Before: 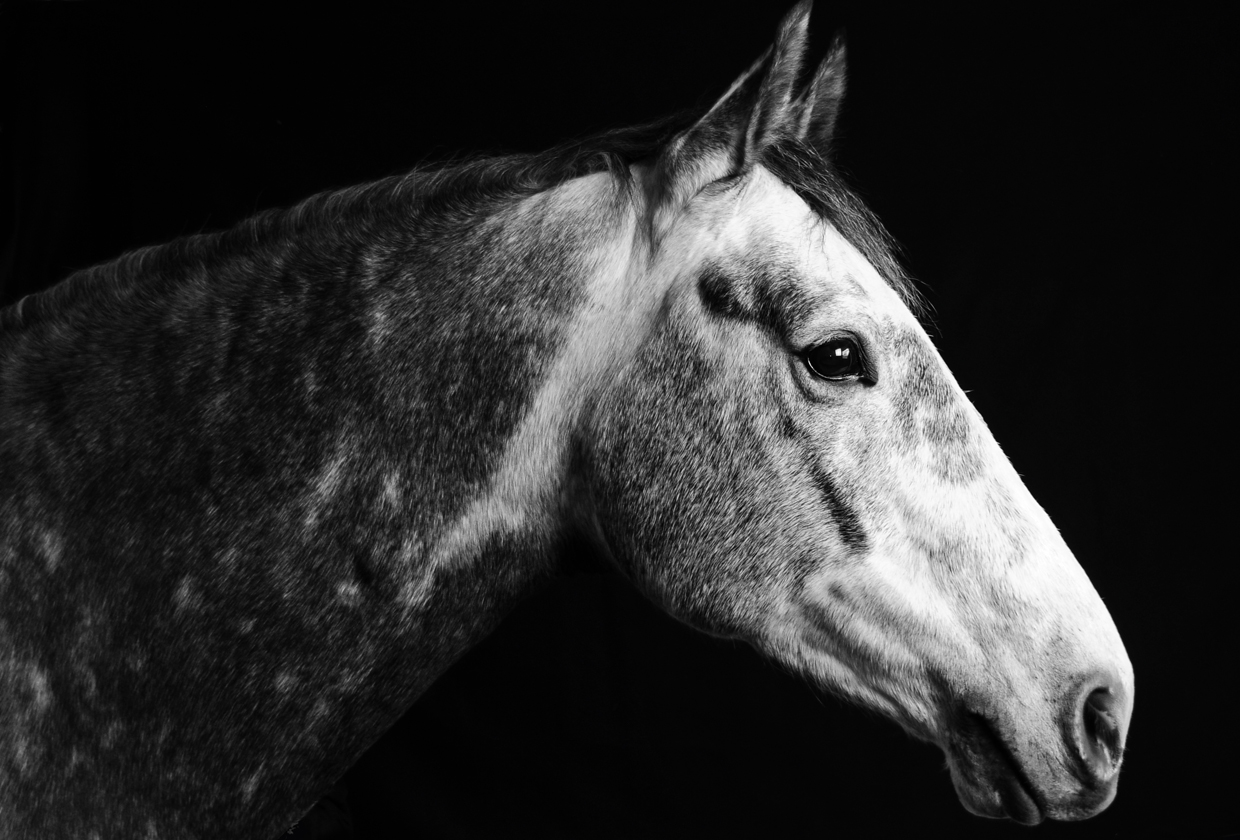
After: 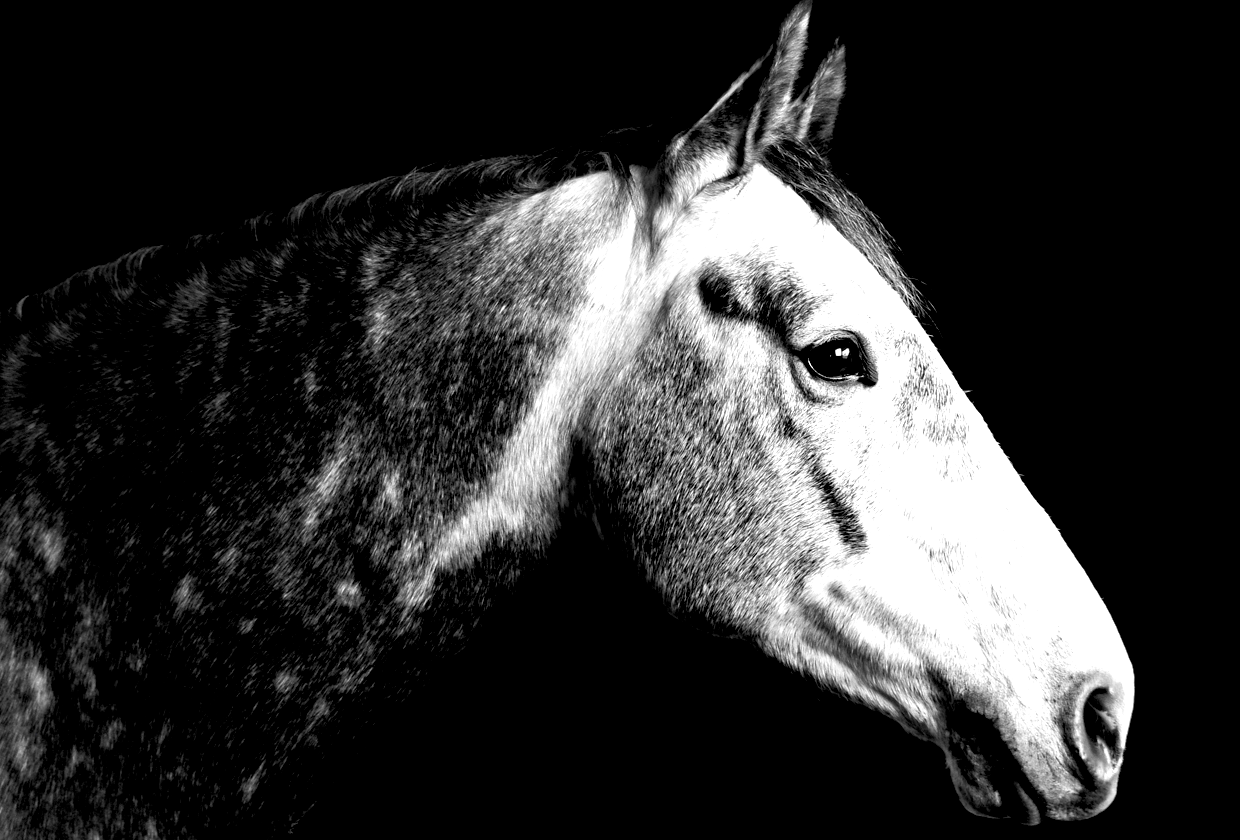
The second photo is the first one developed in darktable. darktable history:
exposure: black level correction 0.011, exposure 1.084 EV, compensate highlight preservation false
